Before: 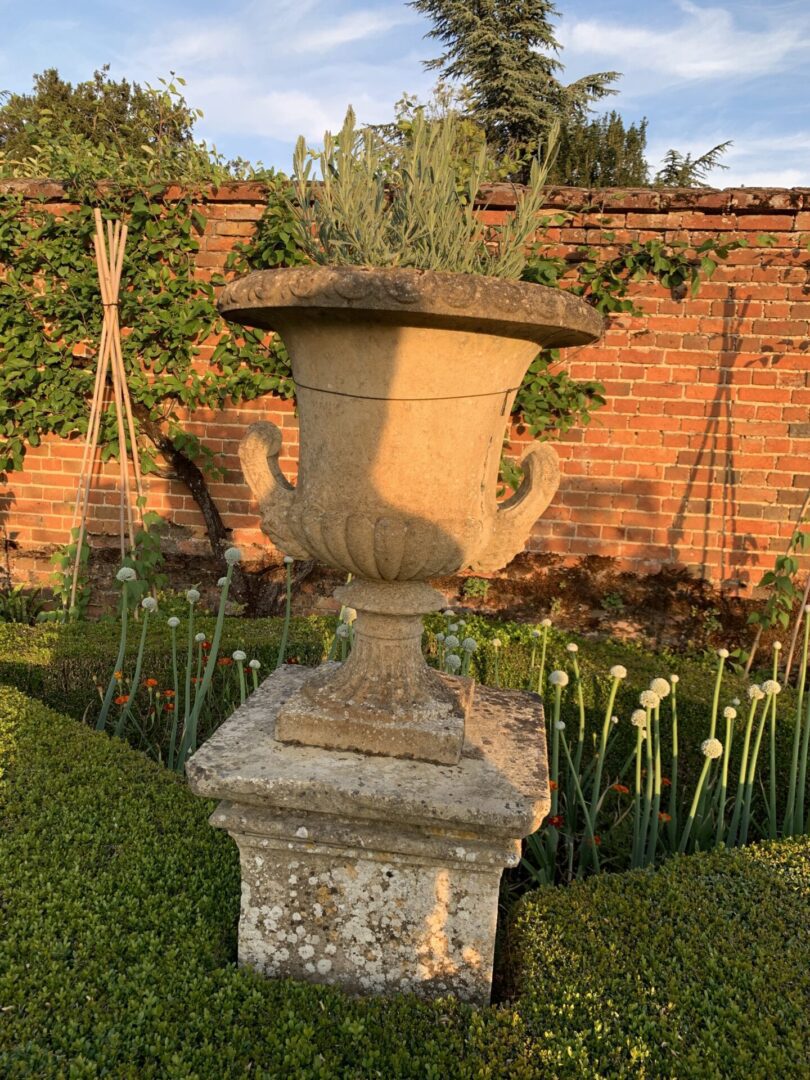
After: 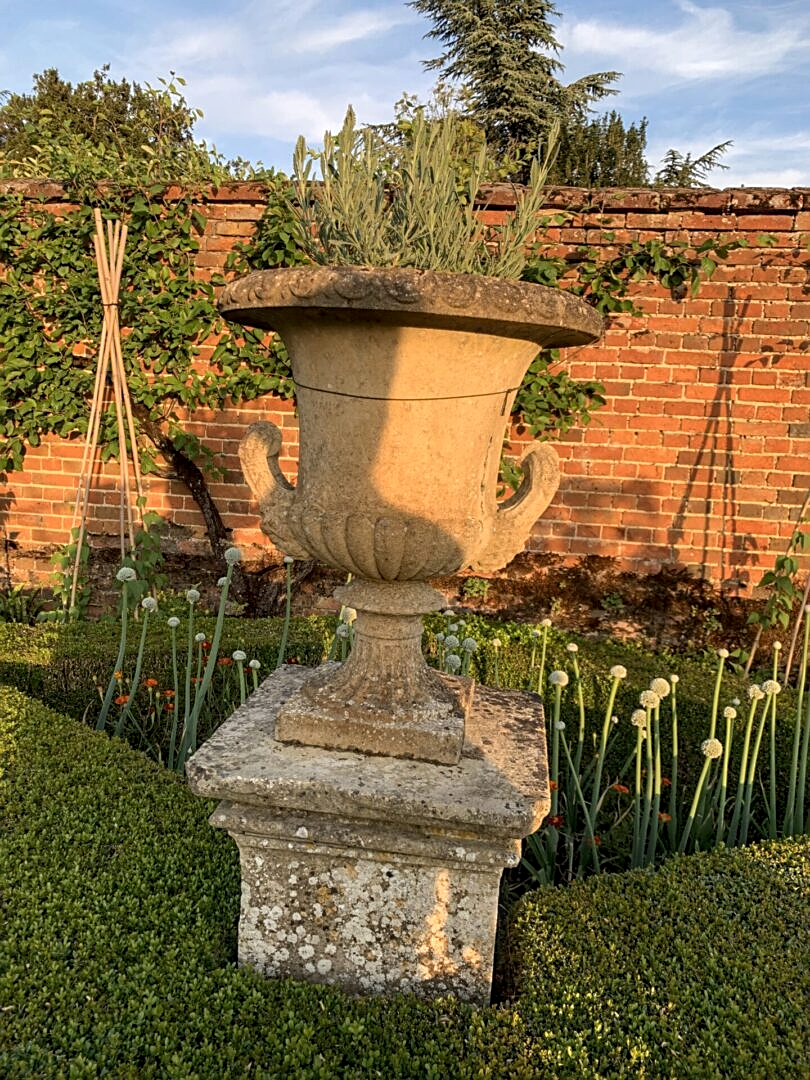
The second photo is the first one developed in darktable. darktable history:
sharpen: amount 0.495
color balance rgb: perceptual saturation grading › global saturation -0.055%, global vibrance 10.377%, saturation formula JzAzBz (2021)
local contrast: on, module defaults
